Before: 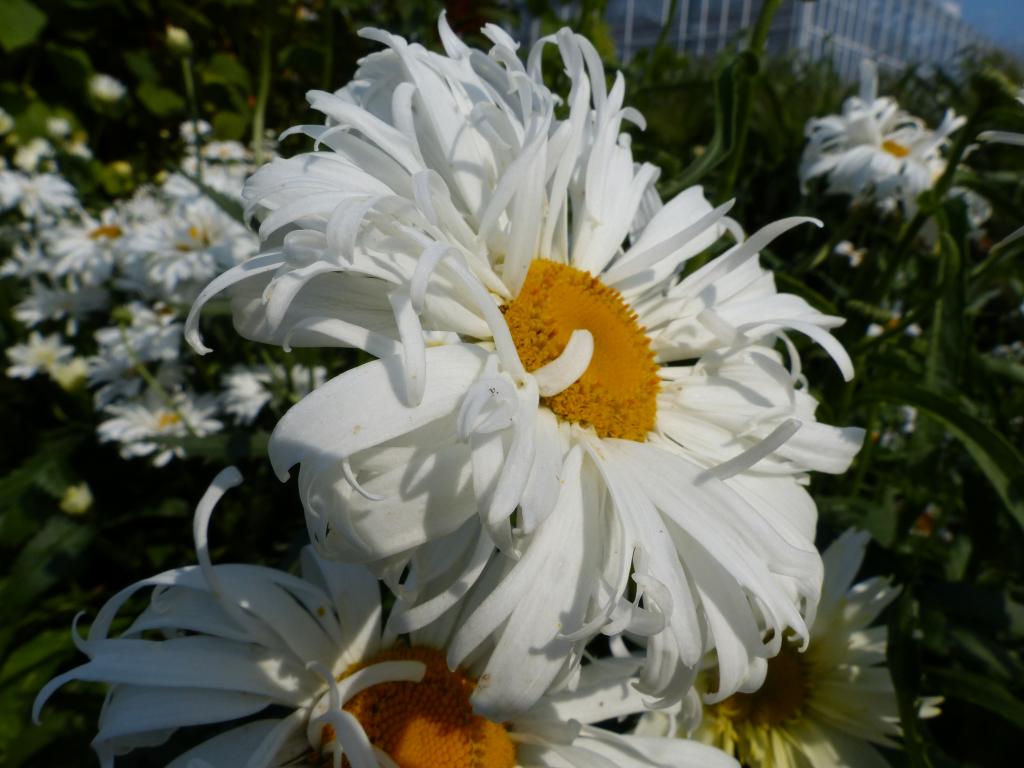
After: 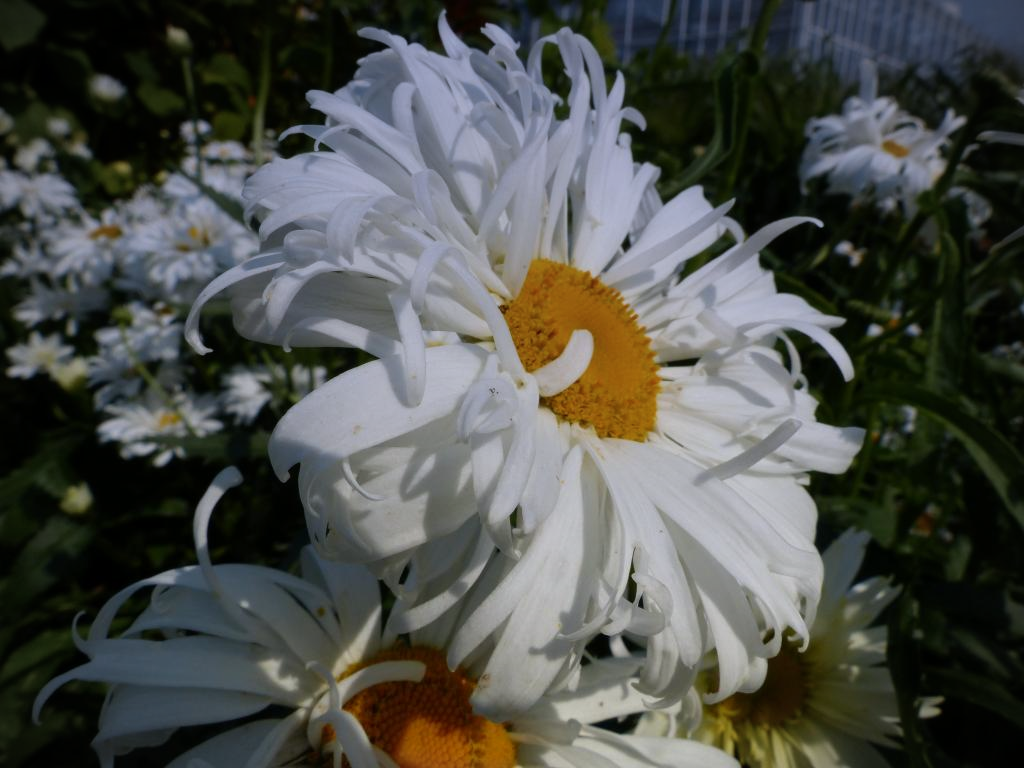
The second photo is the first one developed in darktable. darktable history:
vignetting: width/height ratio 1.094
graduated density: hue 238.83°, saturation 50%
